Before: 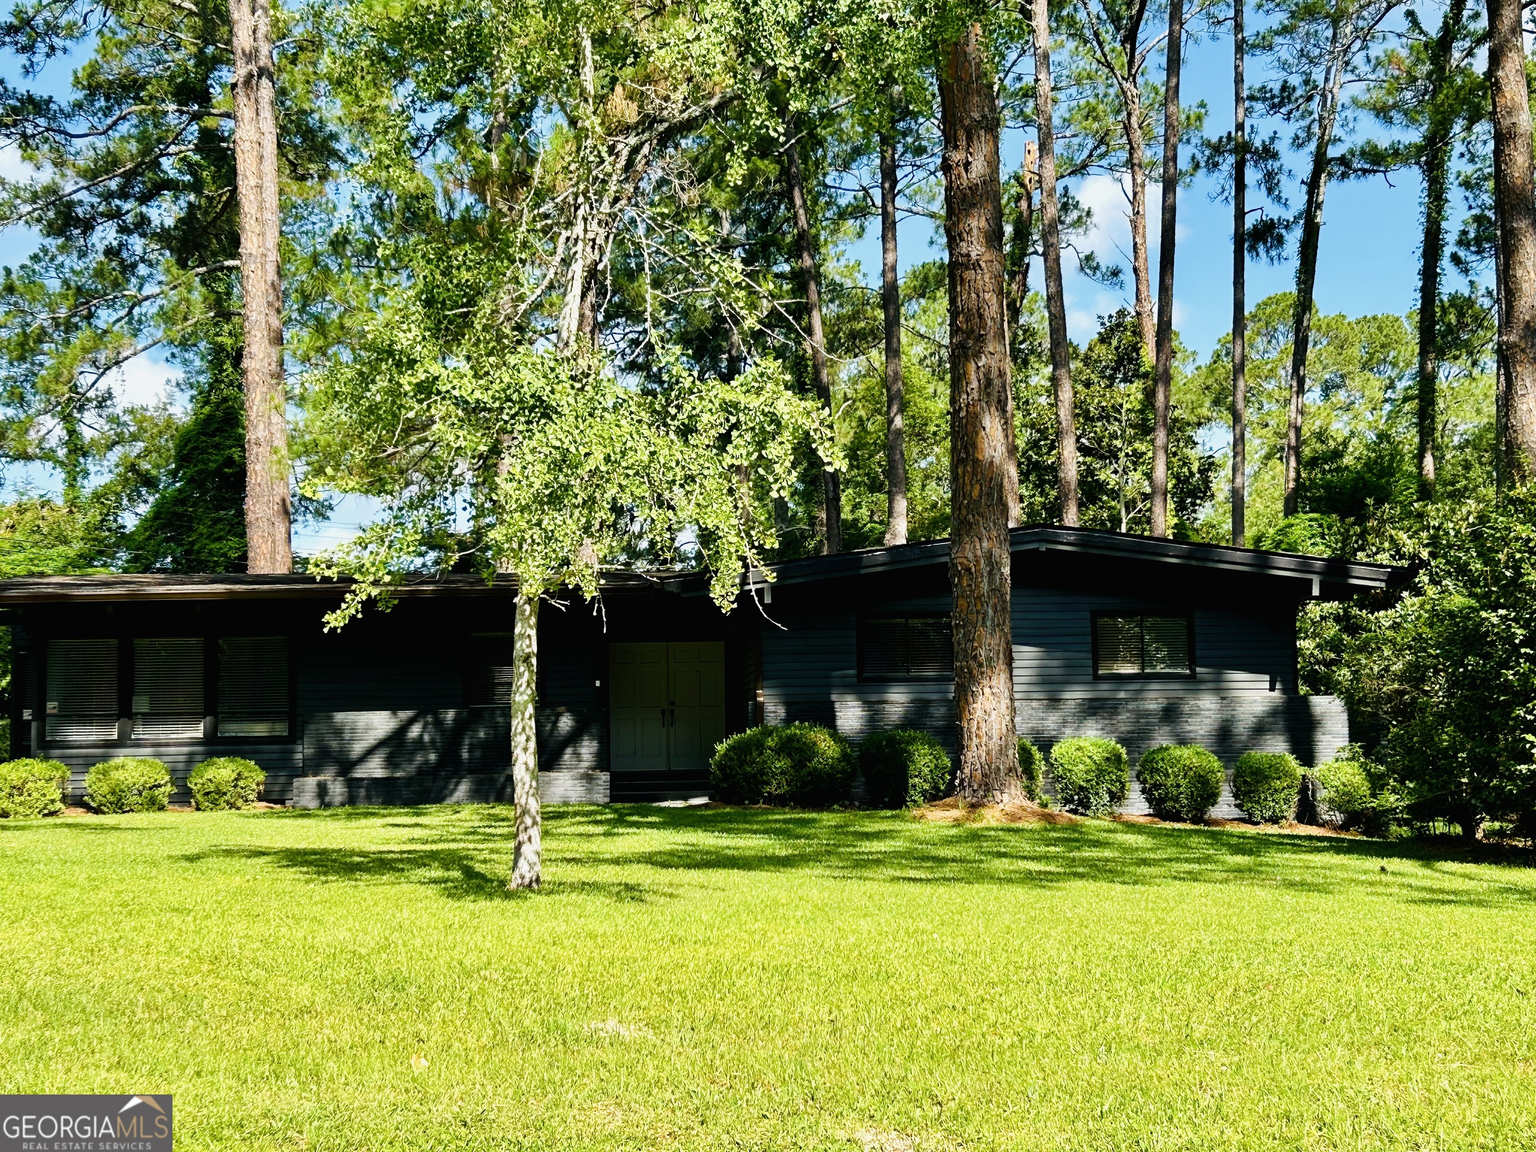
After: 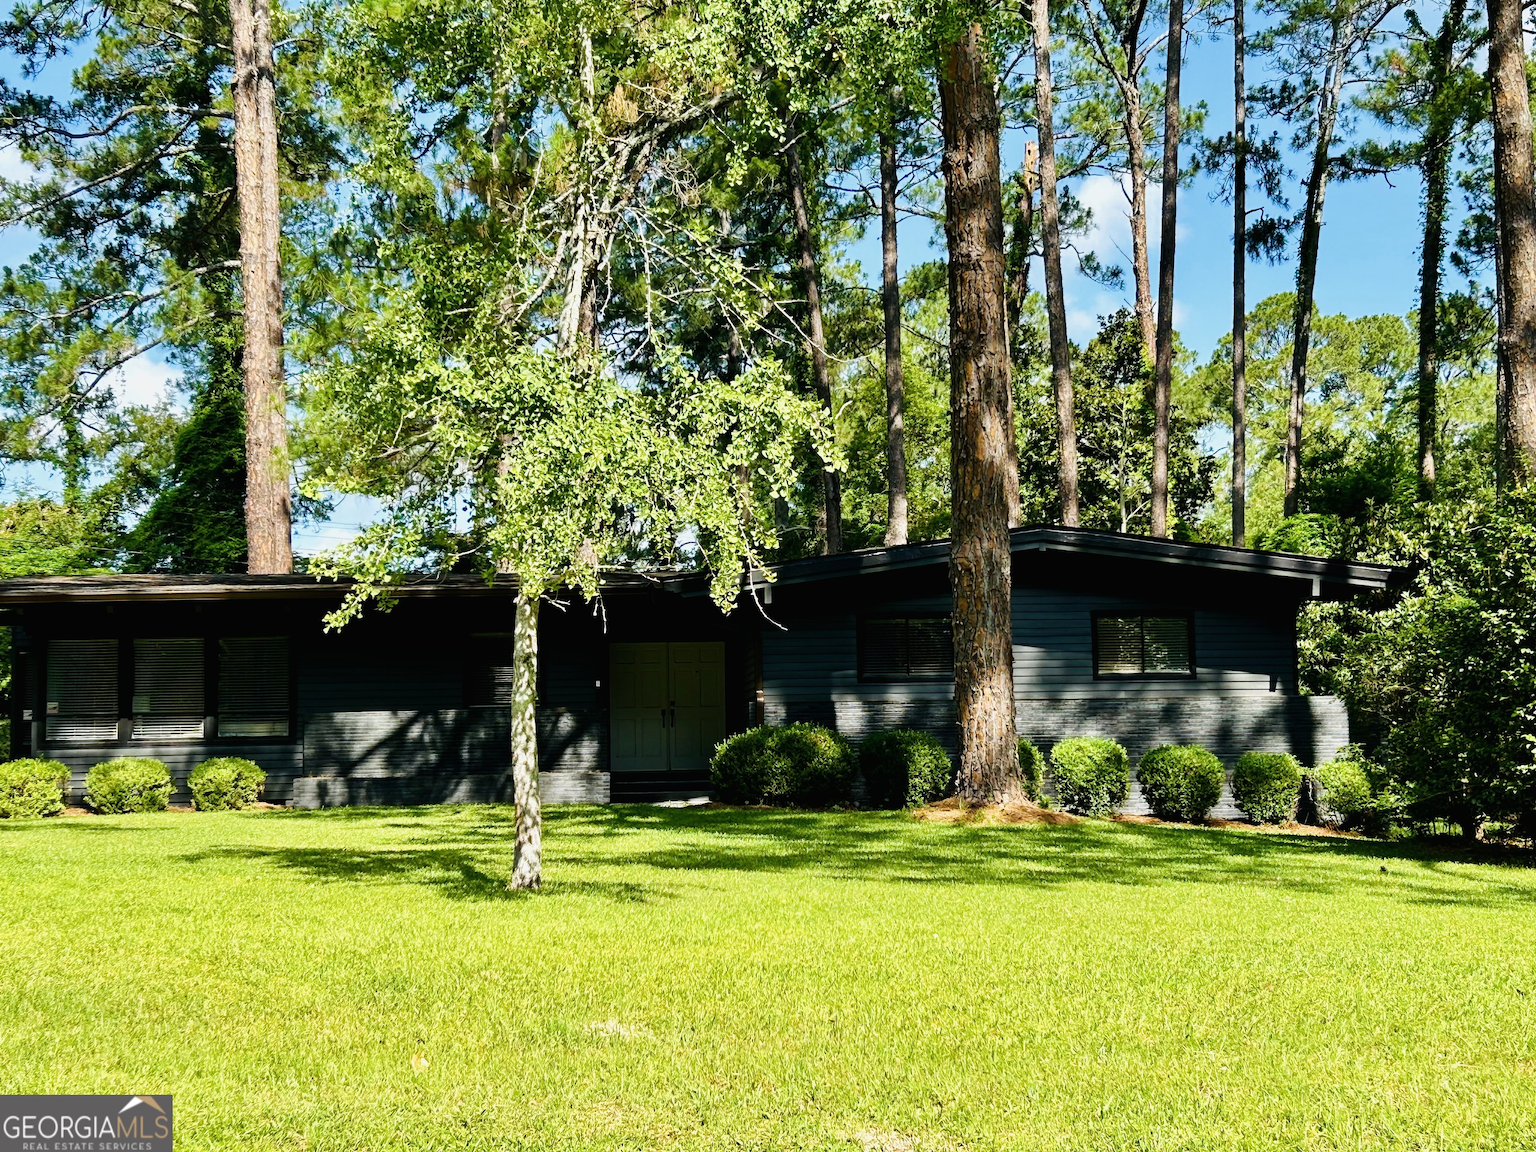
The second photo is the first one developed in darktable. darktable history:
velvia: strength 6.21%
